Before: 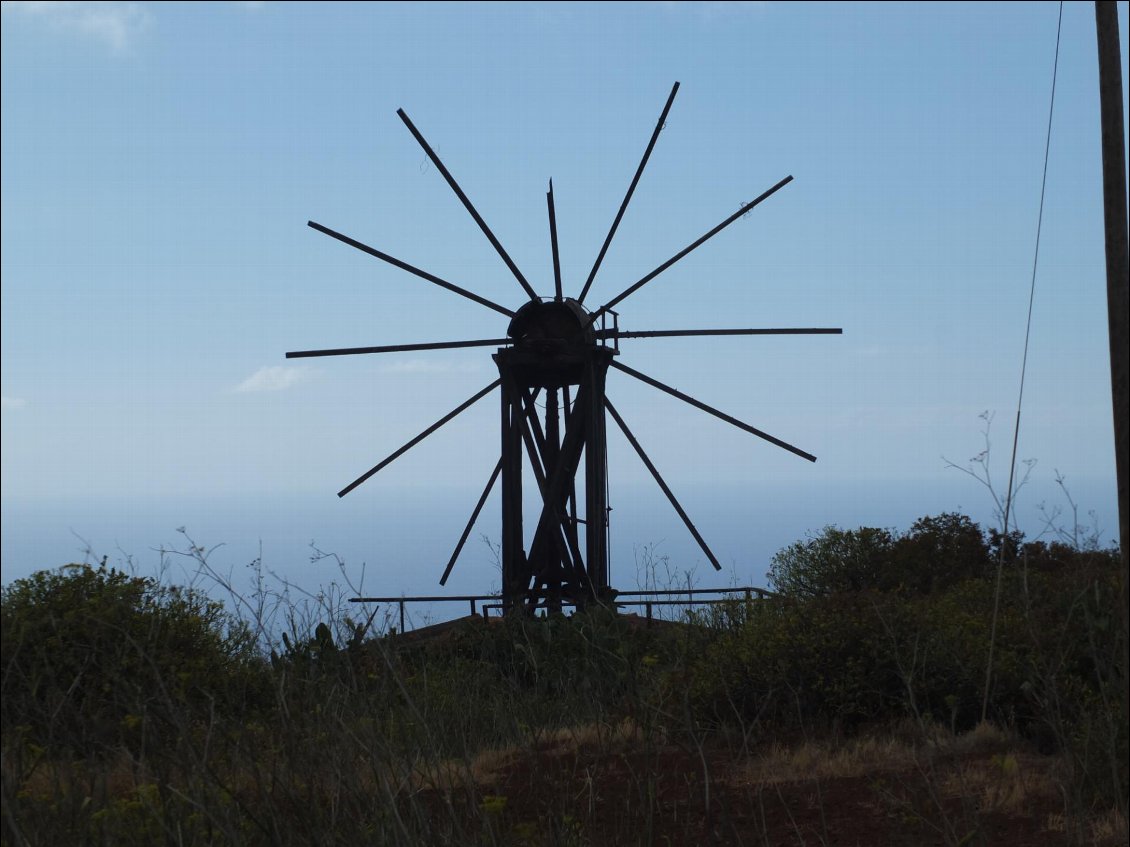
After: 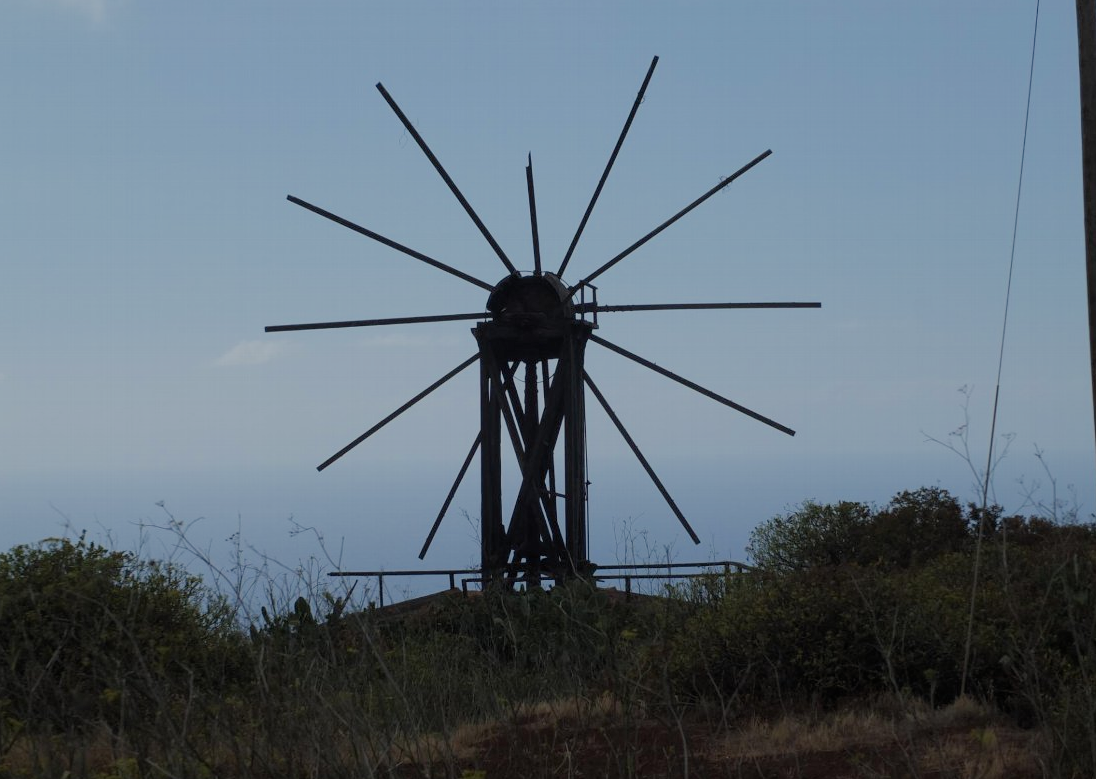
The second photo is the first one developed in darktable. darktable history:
filmic rgb: middle gray luminance 4.33%, black relative exposure -12.99 EV, white relative exposure 5.02 EV, target black luminance 0%, hardness 5.18, latitude 59.69%, contrast 0.77, highlights saturation mix 5%, shadows ↔ highlights balance 25.84%
crop: left 1.897%, top 3.137%, right 1.029%, bottom 4.858%
